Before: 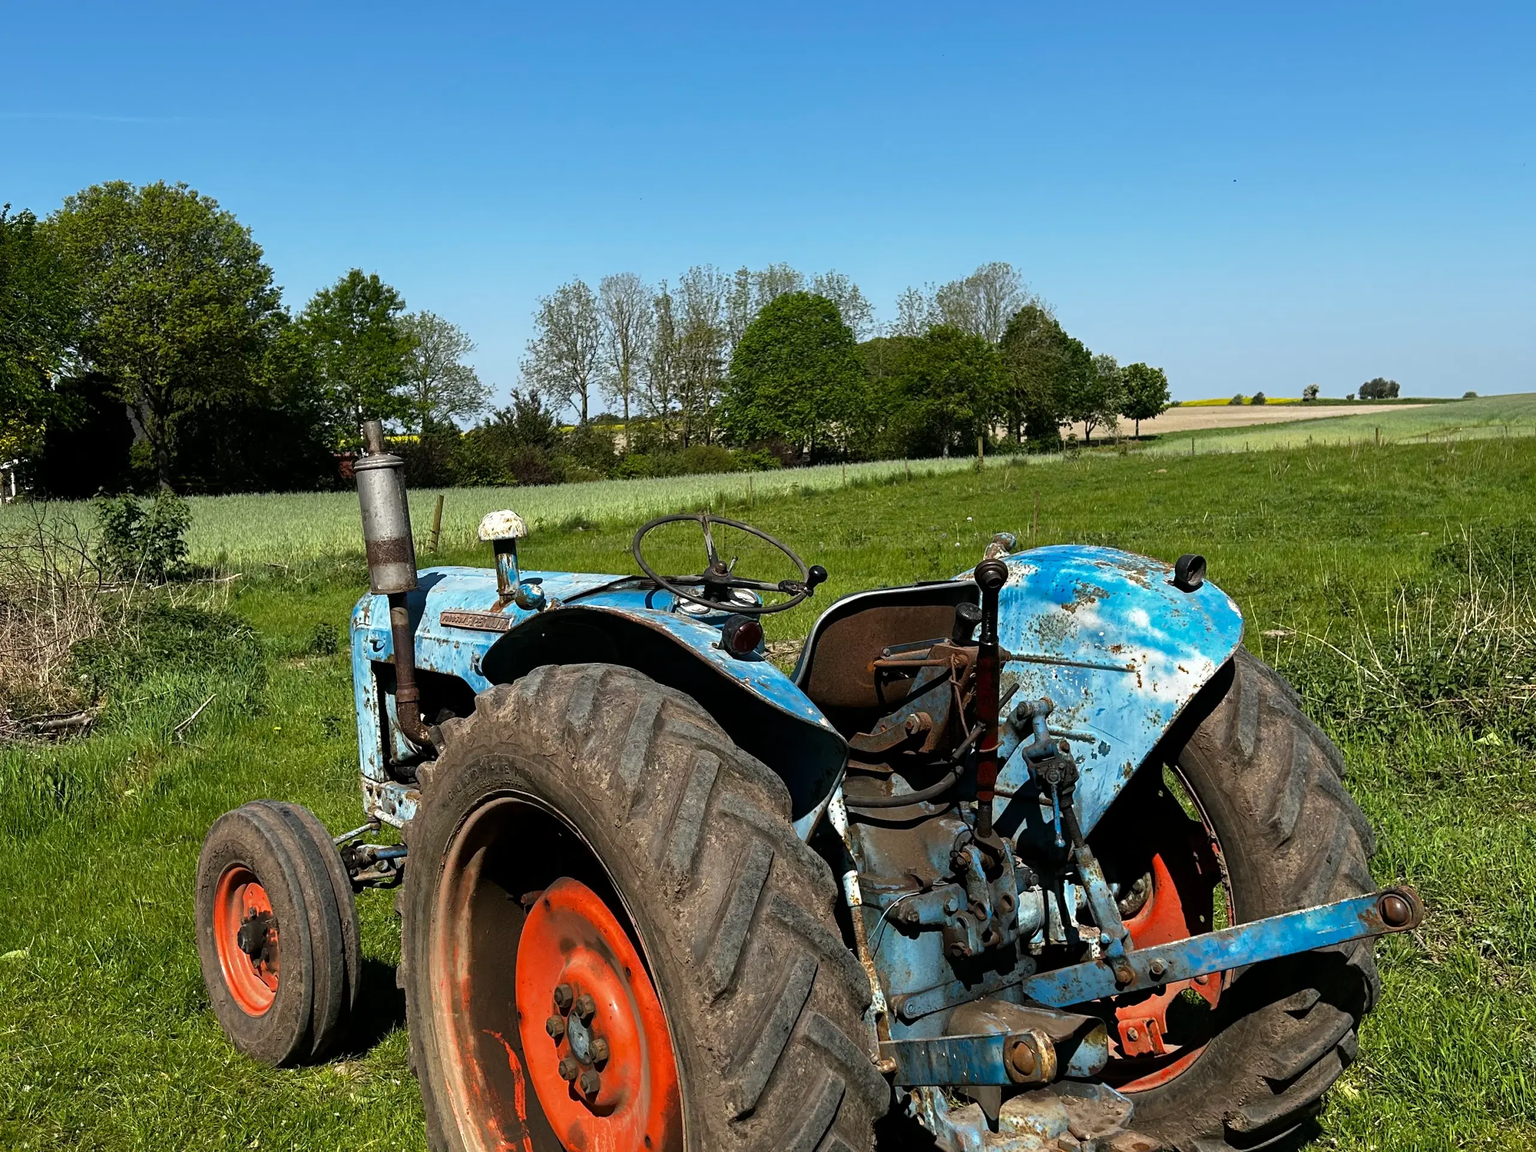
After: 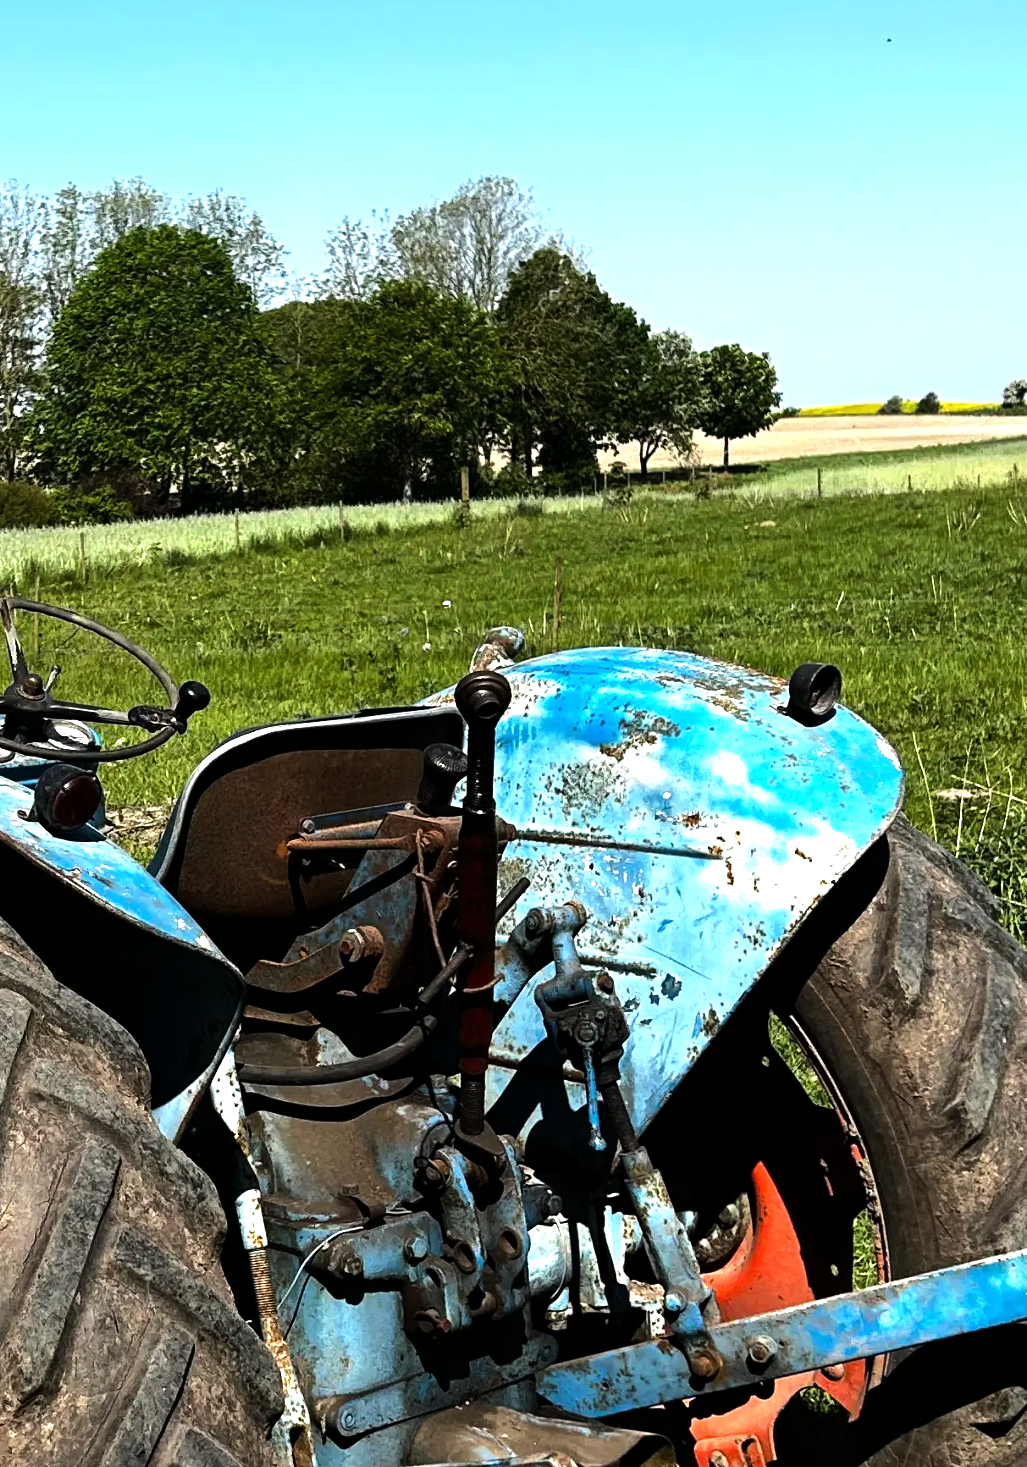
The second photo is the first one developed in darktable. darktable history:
crop: left 45.67%, top 13.594%, right 14.187%, bottom 9.95%
tone equalizer: -8 EV -1.06 EV, -7 EV -1.04 EV, -6 EV -0.844 EV, -5 EV -0.582 EV, -3 EV 0.563 EV, -2 EV 0.852 EV, -1 EV 1.01 EV, +0 EV 1.08 EV, edges refinement/feathering 500, mask exposure compensation -1.25 EV, preserve details no
